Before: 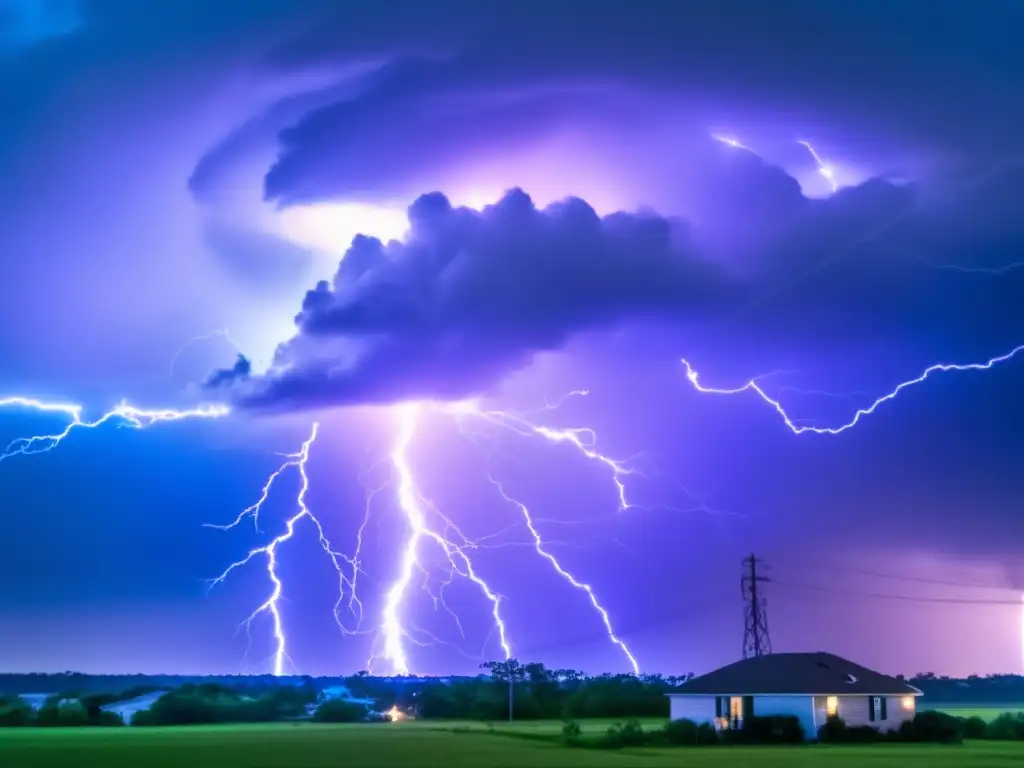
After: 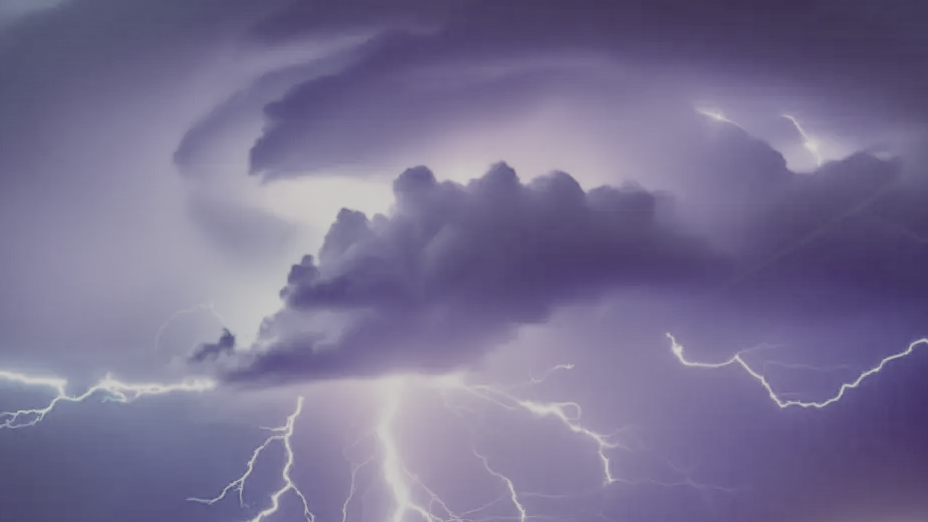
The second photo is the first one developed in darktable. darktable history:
color balance rgb: shadows lift › luminance 1%, shadows lift › chroma 0.2%, shadows lift › hue 20°, power › luminance 1%, power › chroma 0.4%, power › hue 34°, highlights gain › luminance 0.8%, highlights gain › chroma 0.4%, highlights gain › hue 44°, global offset › chroma 0.4%, global offset › hue 34°, white fulcrum 0.08 EV, linear chroma grading › shadows -7%, linear chroma grading › highlights -7%, linear chroma grading › global chroma -10%, linear chroma grading › mid-tones -8%, perceptual saturation grading › global saturation -28%, perceptual saturation grading › highlights -20%, perceptual saturation grading › mid-tones -24%, perceptual saturation grading › shadows -24%, perceptual brilliance grading › global brilliance -1%, perceptual brilliance grading › highlights -1%, perceptual brilliance grading › mid-tones -1%, perceptual brilliance grading › shadows -1%, global vibrance -17%, contrast -6%
filmic rgb: middle gray luminance 18%, black relative exposure -7.5 EV, white relative exposure 8.5 EV, threshold 6 EV, target black luminance 0%, hardness 2.23, latitude 18.37%, contrast 0.878, highlights saturation mix 5%, shadows ↔ highlights balance 10.15%, add noise in highlights 0, preserve chrominance no, color science v3 (2019), use custom middle-gray values true, iterations of high-quality reconstruction 0, contrast in highlights soft, enable highlight reconstruction true
crop: left 1.509%, top 3.452%, right 7.696%, bottom 28.452%
local contrast: on, module defaults
